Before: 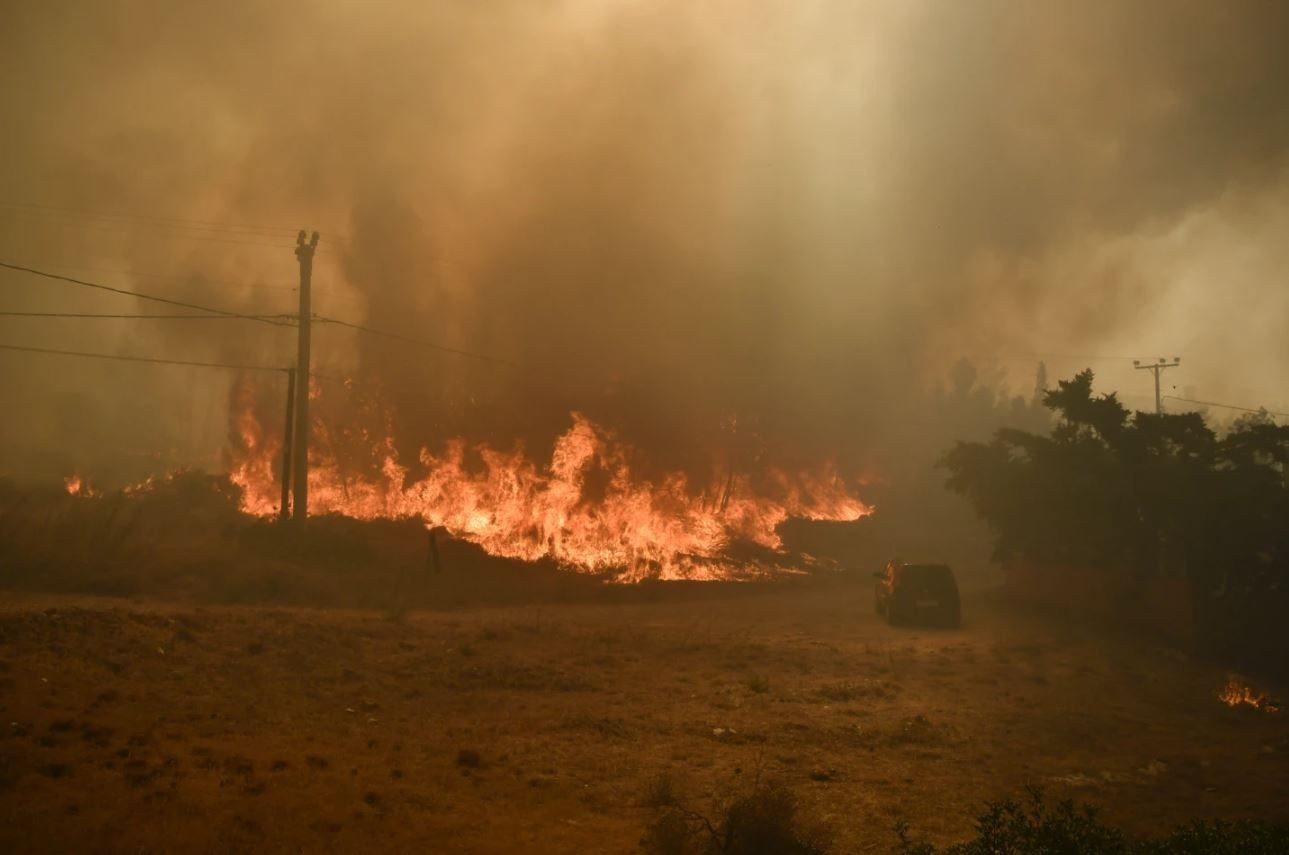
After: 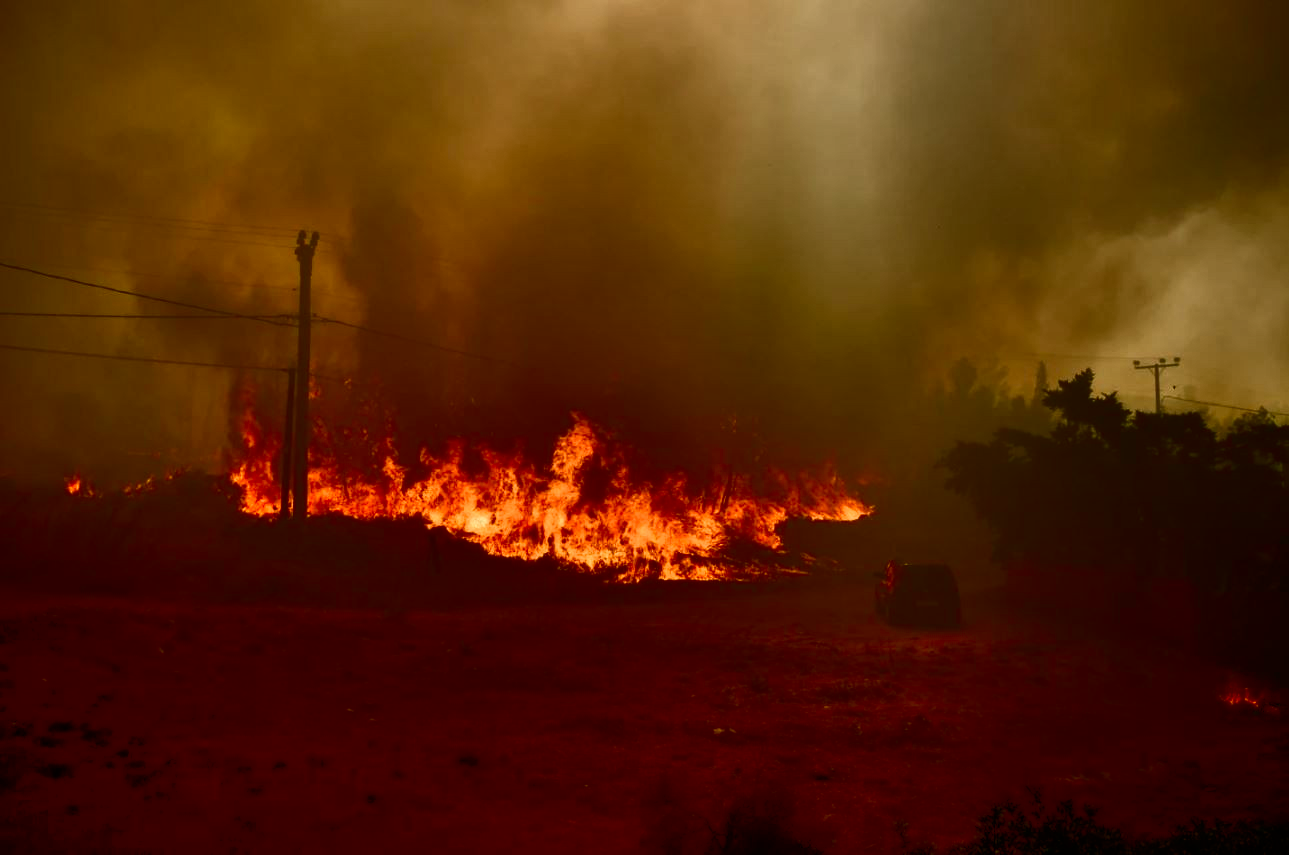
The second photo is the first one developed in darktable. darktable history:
contrast brightness saturation: contrast 0.089, brightness -0.59, saturation 0.169
shadows and highlights: low approximation 0.01, soften with gaussian
